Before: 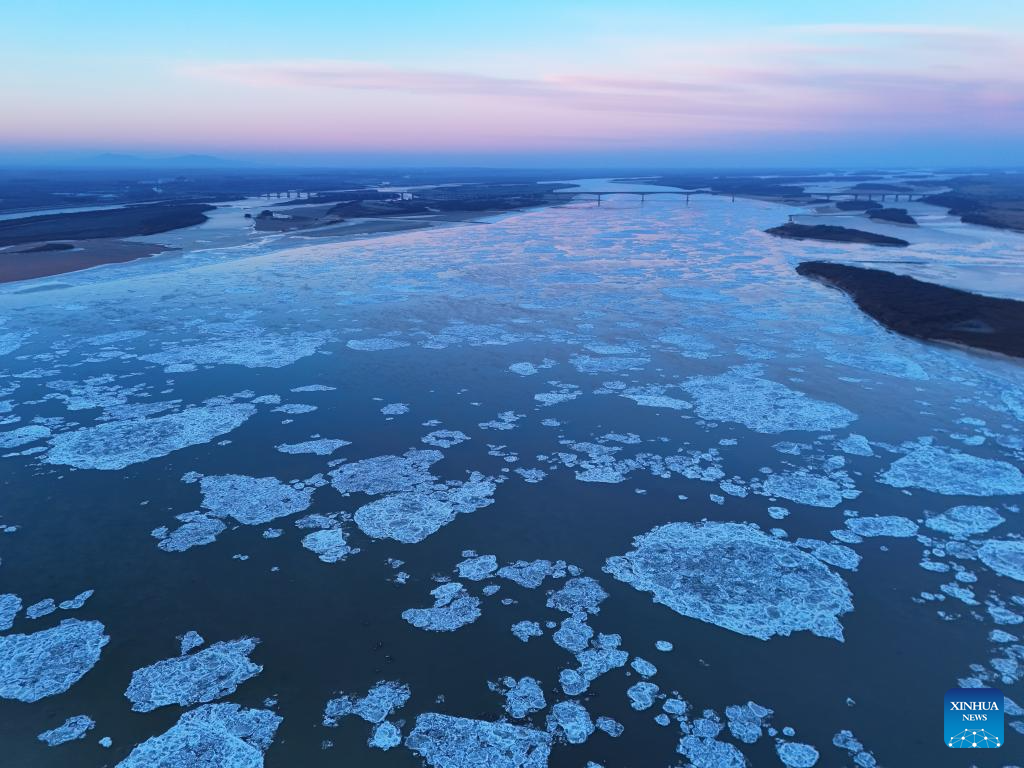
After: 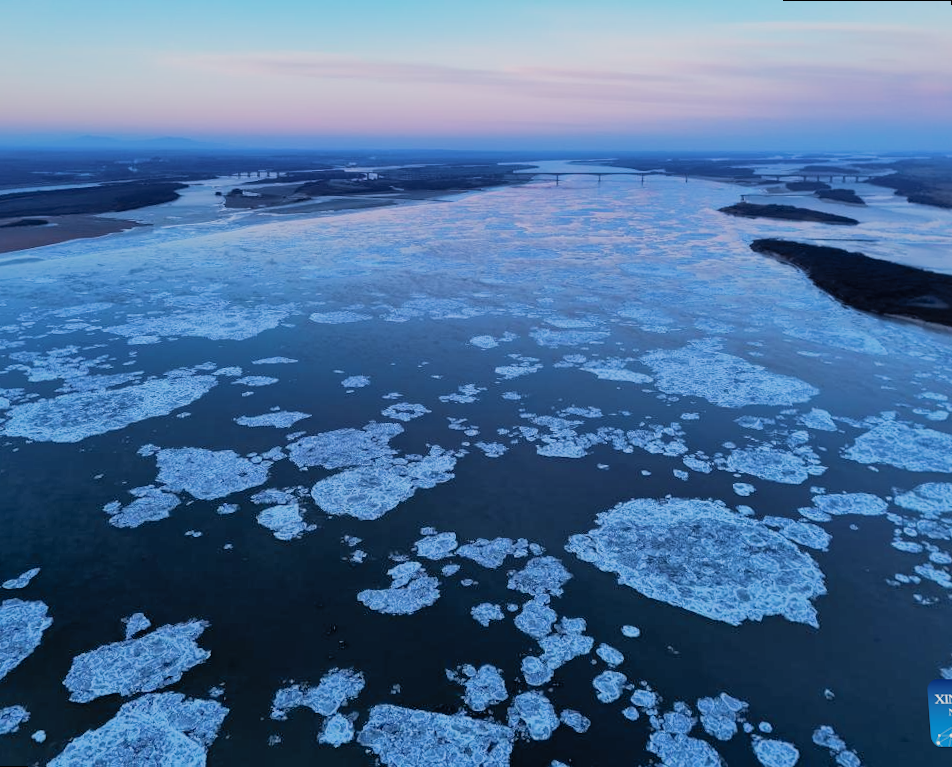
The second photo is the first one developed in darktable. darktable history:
rotate and perspective: rotation 0.215°, lens shift (vertical) -0.139, crop left 0.069, crop right 0.939, crop top 0.002, crop bottom 0.996
shadows and highlights: on, module defaults
filmic rgb: black relative exposure -5 EV, white relative exposure 3.5 EV, hardness 3.19, contrast 1.3, highlights saturation mix -50%
